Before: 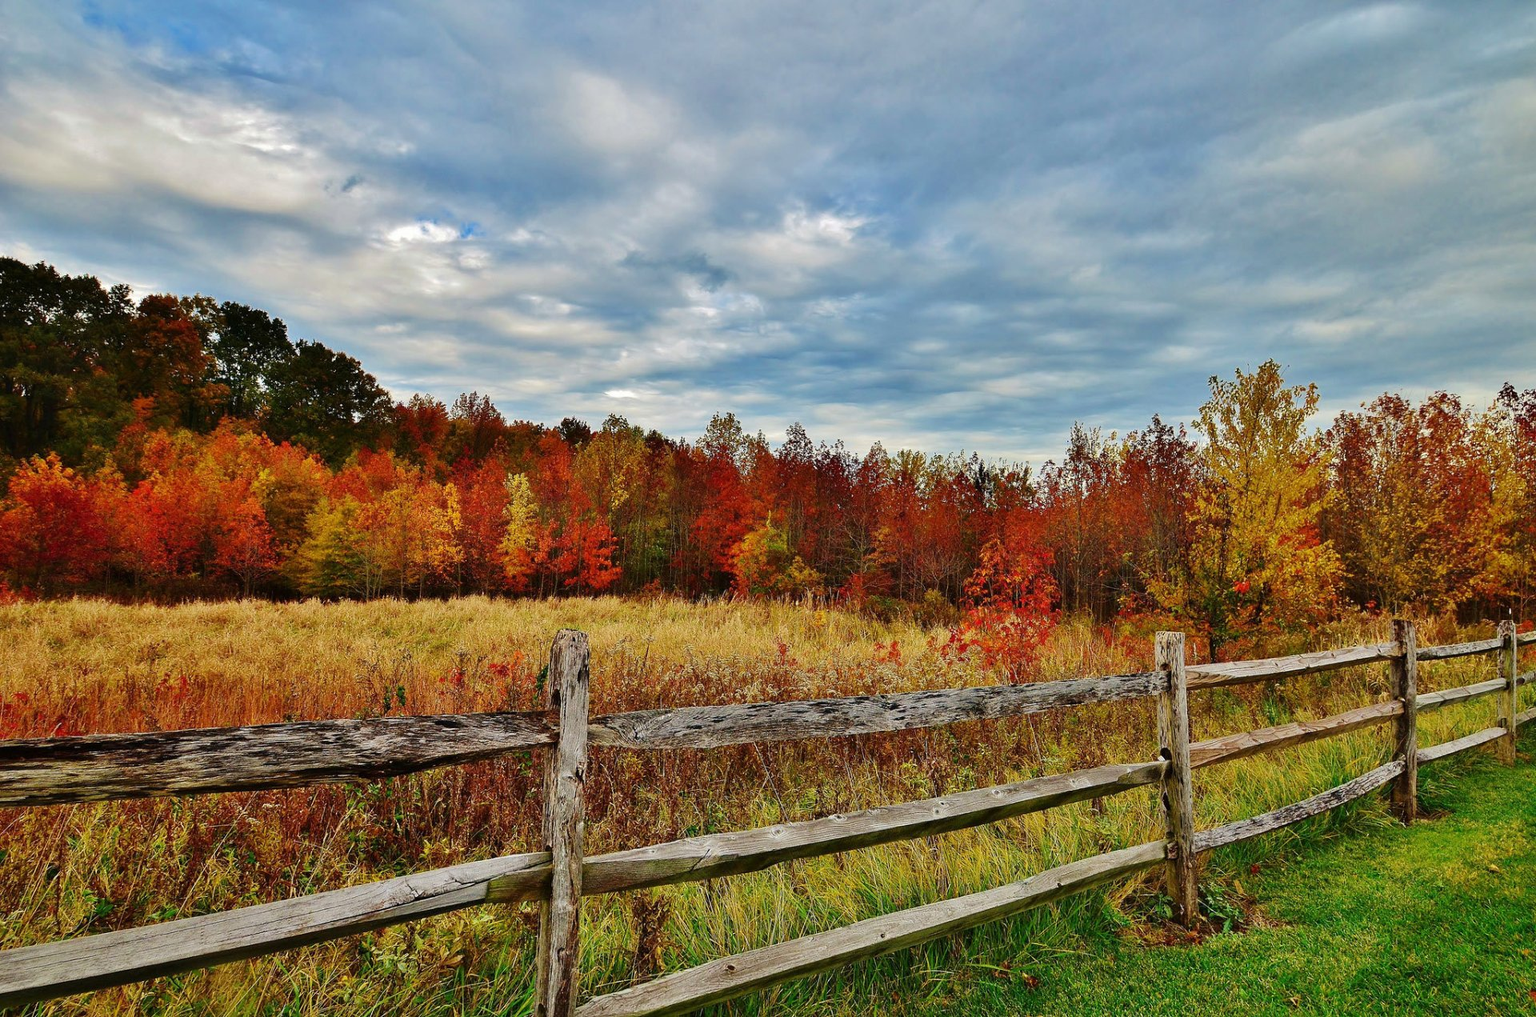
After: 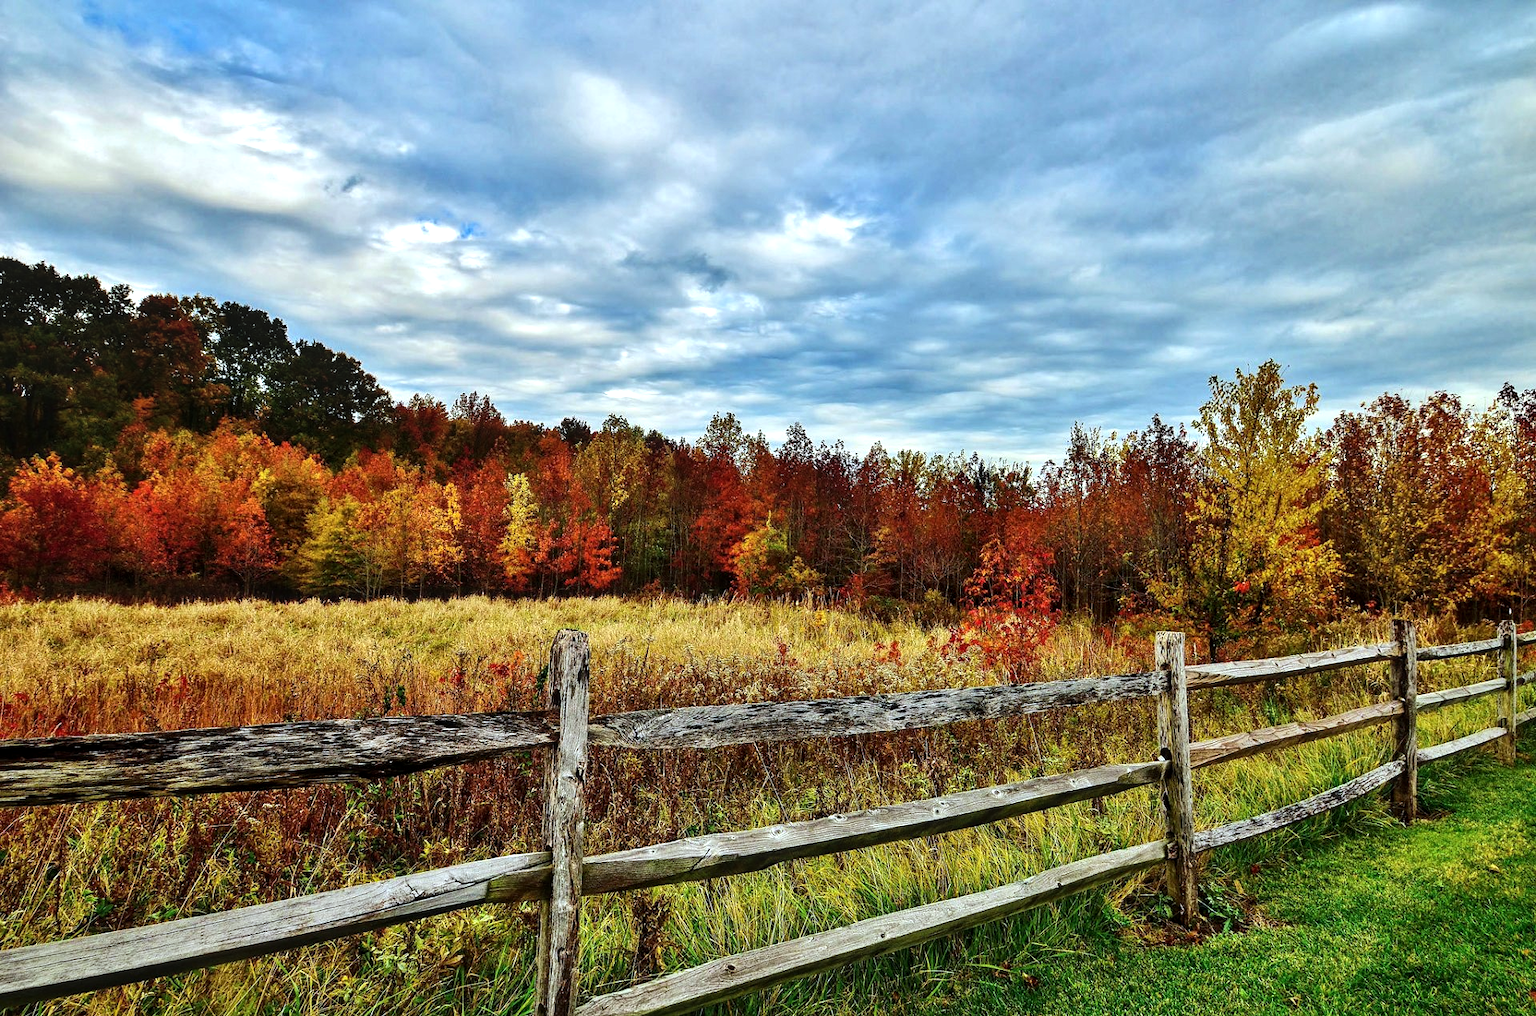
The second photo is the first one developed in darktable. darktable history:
white balance: red 0.925, blue 1.046
tone equalizer: -8 EV -0.75 EV, -7 EV -0.7 EV, -6 EV -0.6 EV, -5 EV -0.4 EV, -3 EV 0.4 EV, -2 EV 0.6 EV, -1 EV 0.7 EV, +0 EV 0.75 EV, edges refinement/feathering 500, mask exposure compensation -1.57 EV, preserve details no
local contrast: on, module defaults
